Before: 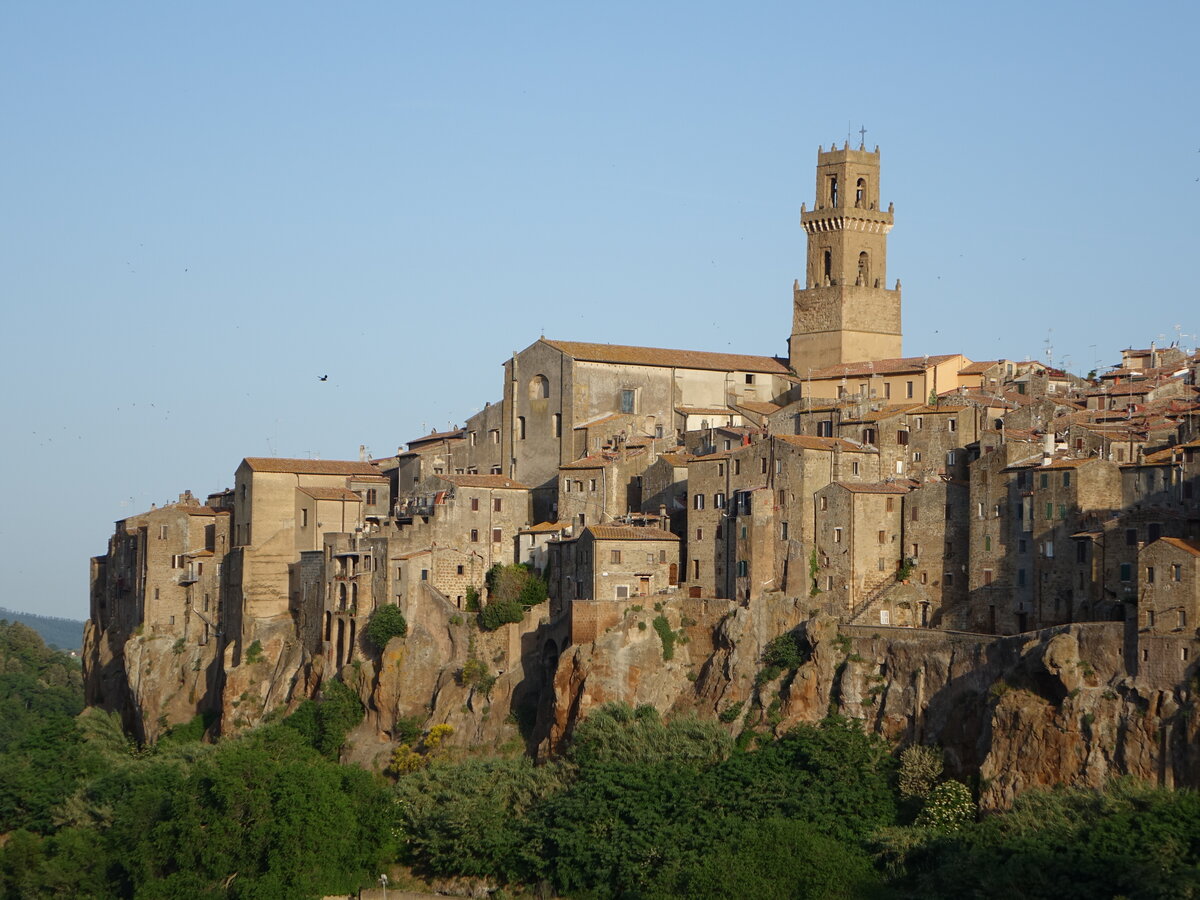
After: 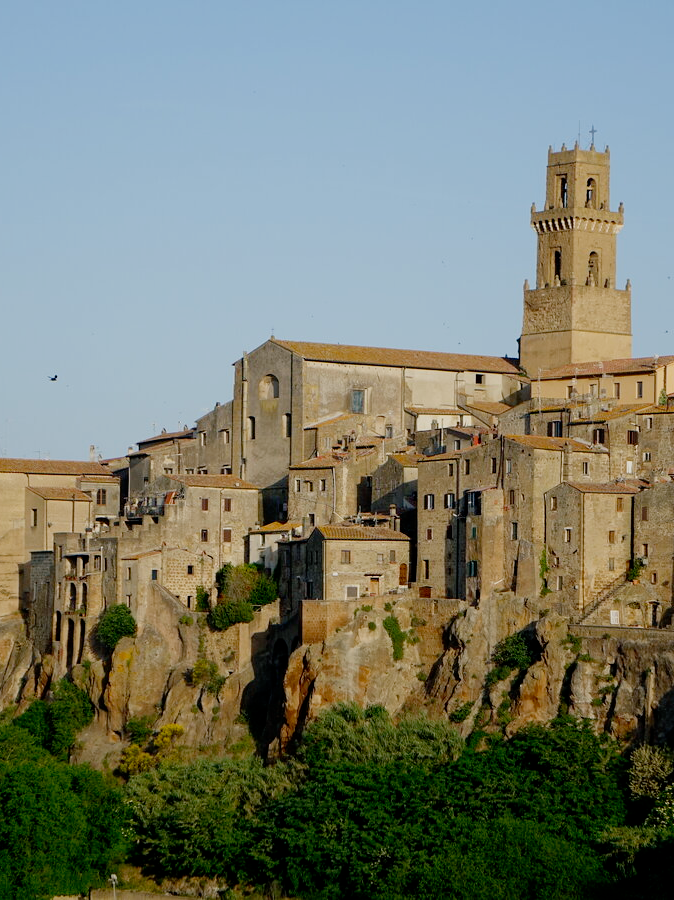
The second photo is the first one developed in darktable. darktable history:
color balance rgb: shadows lift › chroma 2.029%, shadows lift › hue 214.49°, perceptual saturation grading › global saturation 12.657%
filmic rgb: black relative exposure -7.56 EV, white relative exposure 4.62 EV, threshold 6 EV, target black luminance 0%, hardness 3.52, latitude 50.31%, contrast 1.032, highlights saturation mix 9.24%, shadows ↔ highlights balance -0.164%, add noise in highlights 0.002, preserve chrominance no, color science v3 (2019), use custom middle-gray values true, contrast in highlights soft, enable highlight reconstruction true
crop and rotate: left 22.543%, right 21.289%
